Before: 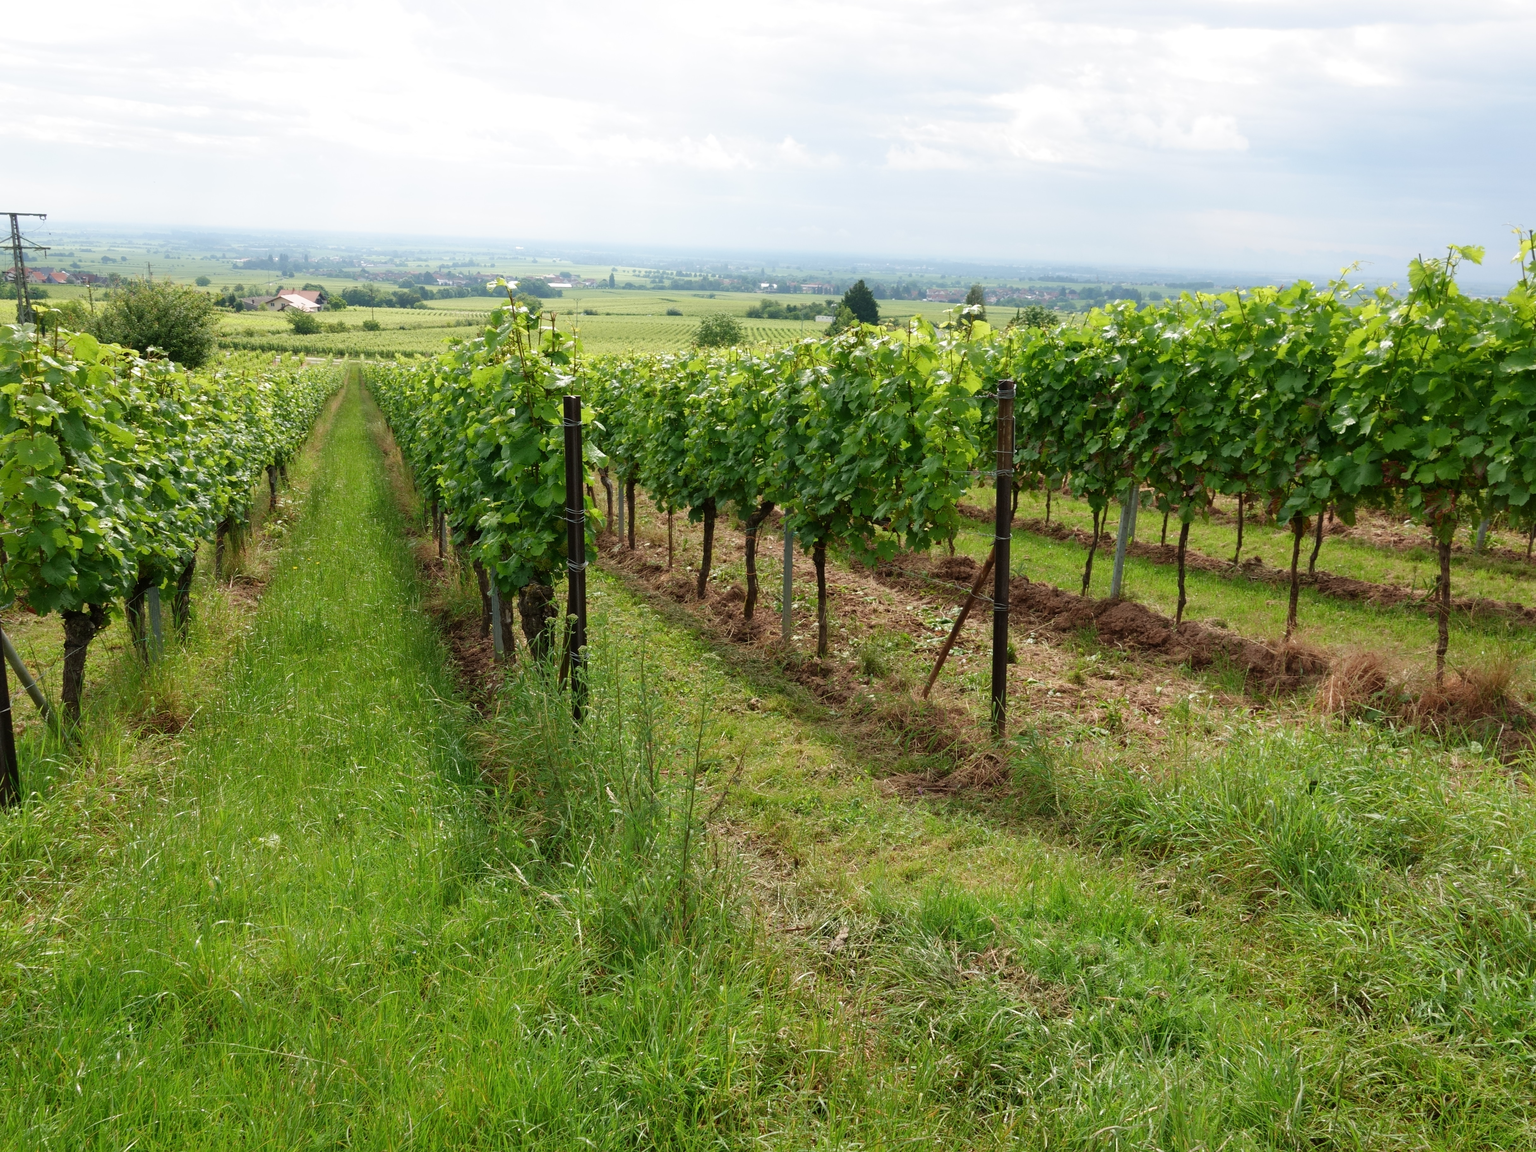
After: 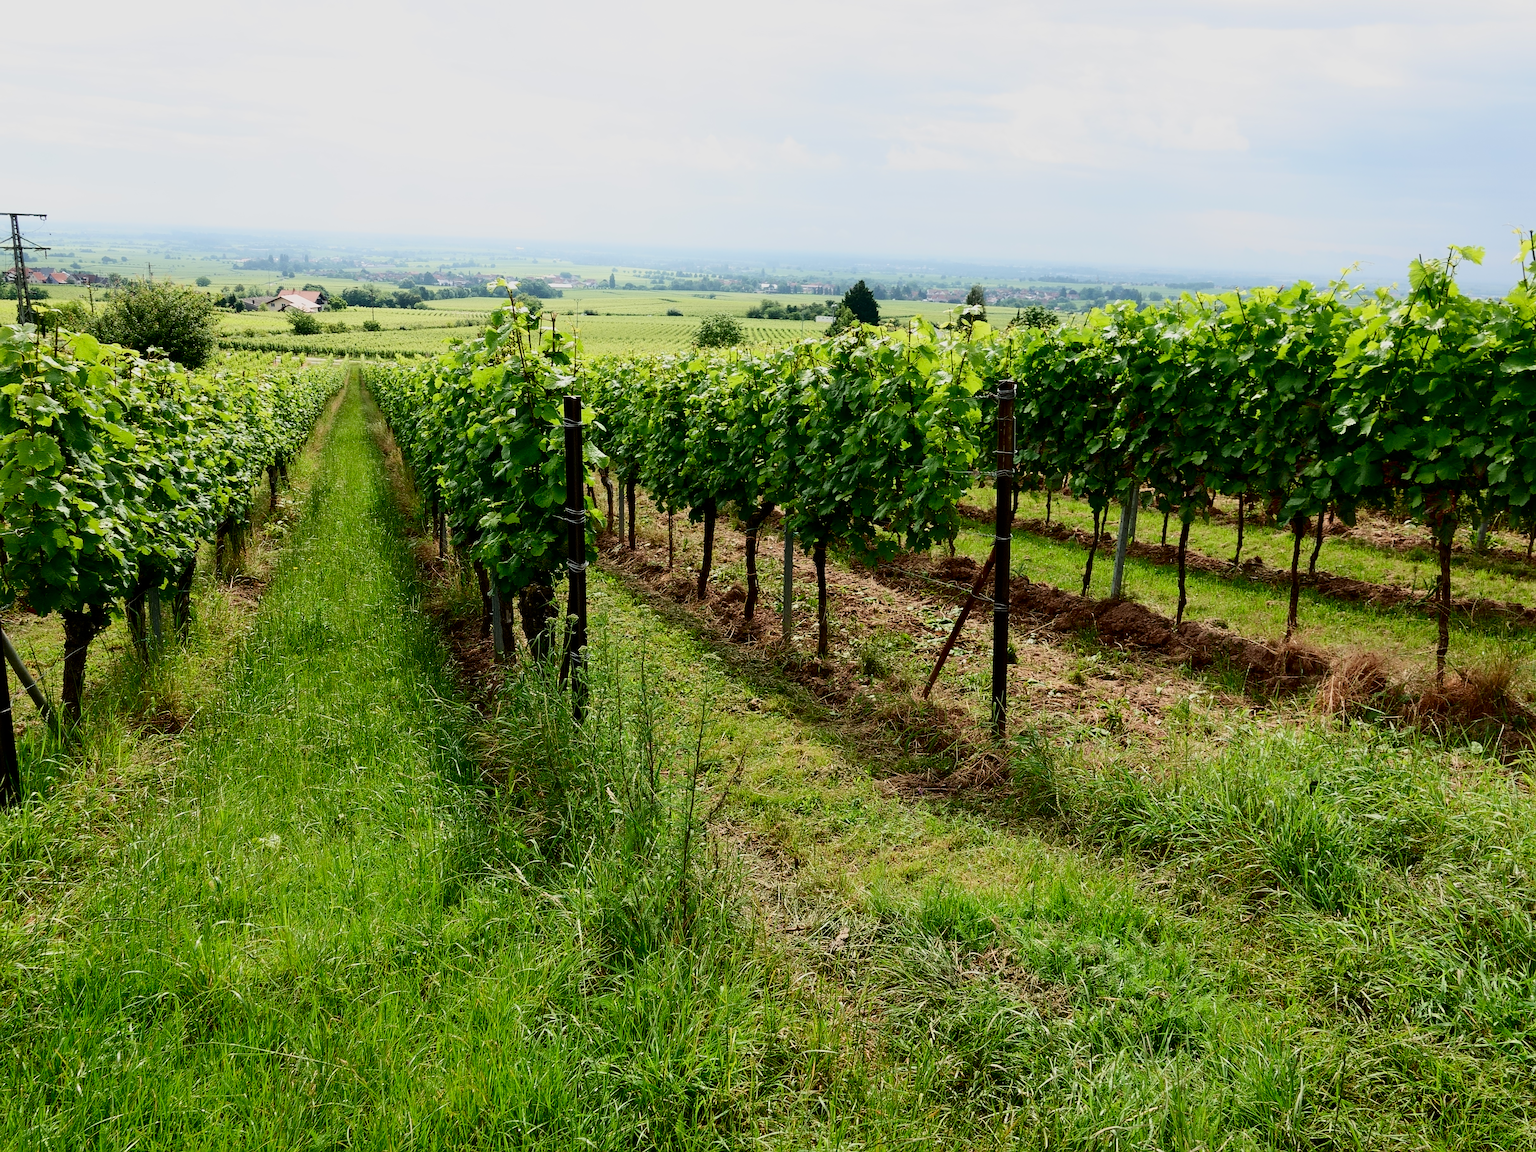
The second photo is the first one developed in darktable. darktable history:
filmic rgb: black relative exposure -7.15 EV, white relative exposure 5.36 EV, hardness 3.02, color science v6 (2022)
contrast brightness saturation: contrast 0.32, brightness -0.08, saturation 0.17
sharpen: amount 0.575
